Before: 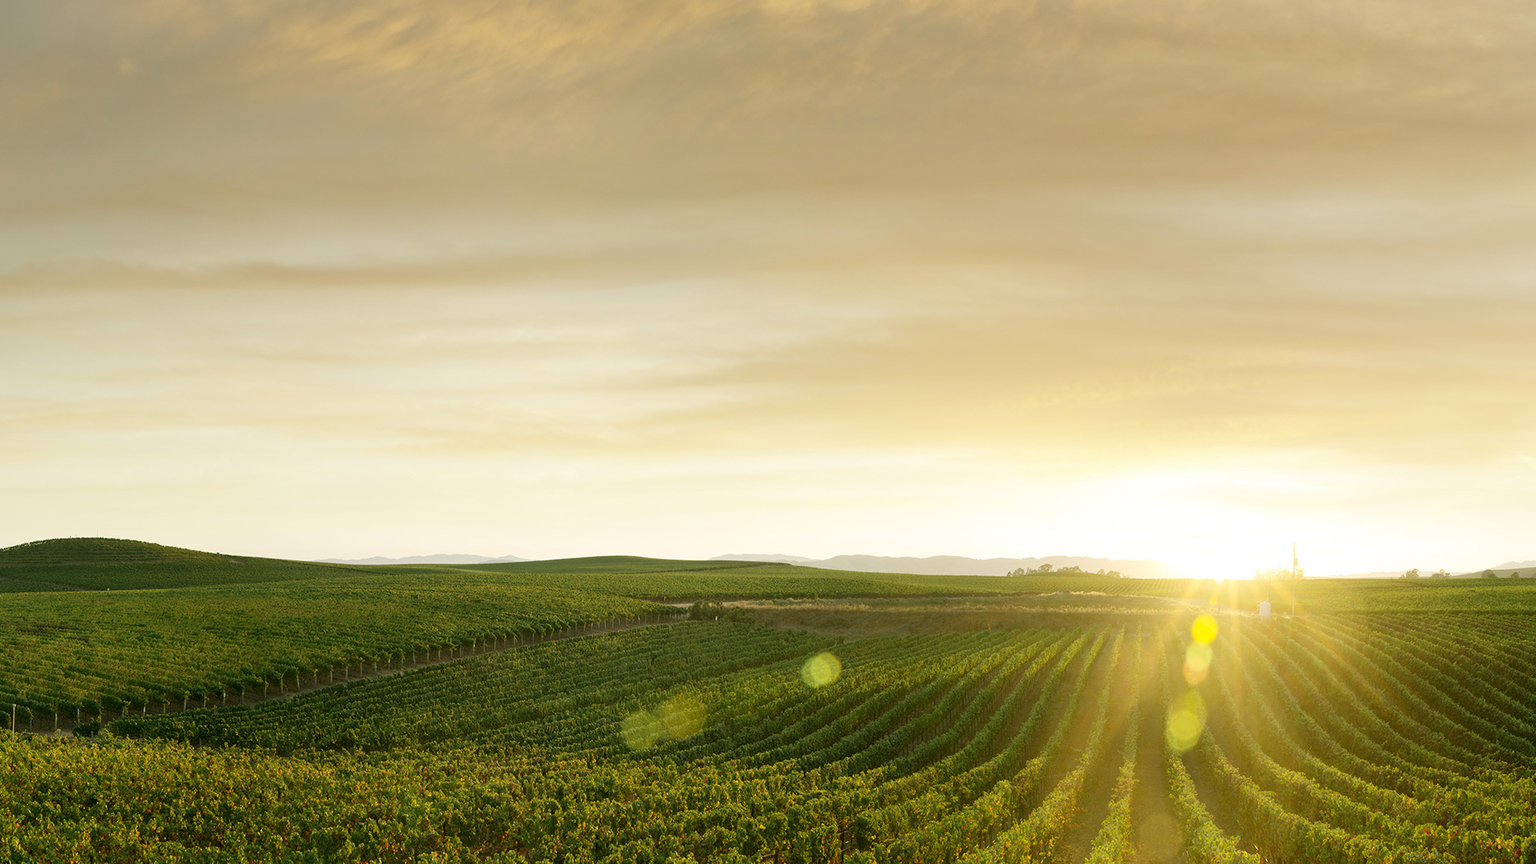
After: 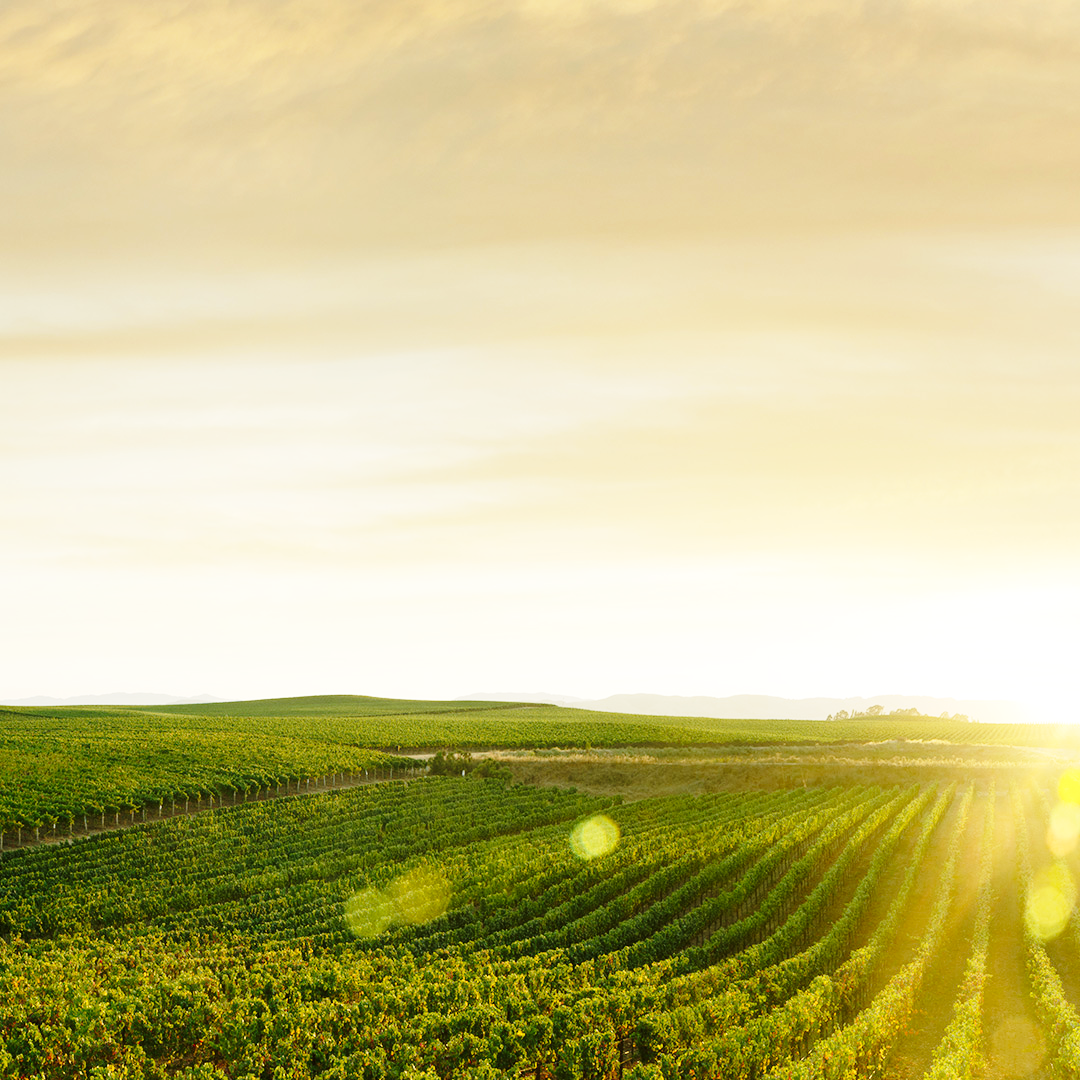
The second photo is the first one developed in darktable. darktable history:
crop and rotate: left 22.516%, right 21.234%
base curve: curves: ch0 [(0, 0) (0.028, 0.03) (0.121, 0.232) (0.46, 0.748) (0.859, 0.968) (1, 1)], preserve colors none
